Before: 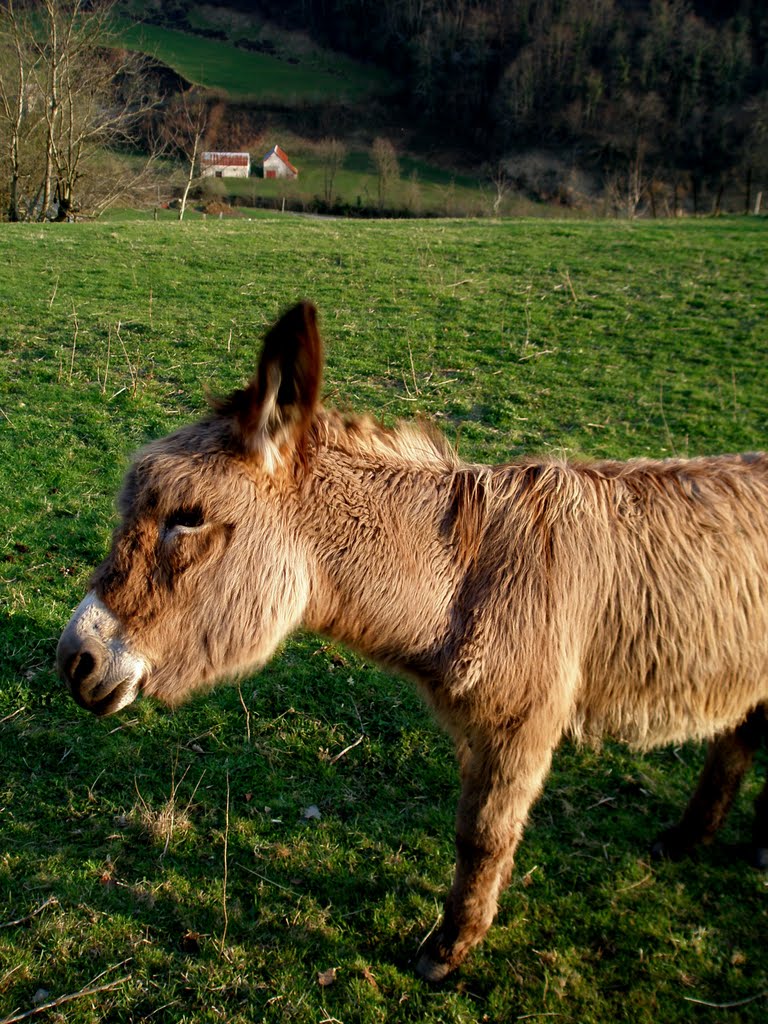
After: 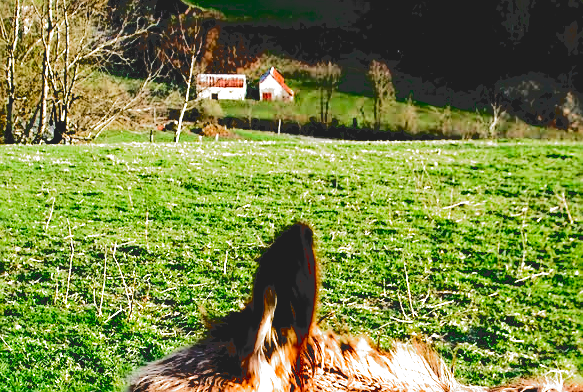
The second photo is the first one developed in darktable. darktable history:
crop: left 0.547%, top 7.638%, right 23.454%, bottom 54.046%
sharpen: on, module defaults
tone curve: curves: ch0 [(0, 0) (0.003, 0.185) (0.011, 0.185) (0.025, 0.187) (0.044, 0.185) (0.069, 0.185) (0.1, 0.18) (0.136, 0.18) (0.177, 0.179) (0.224, 0.202) (0.277, 0.252) (0.335, 0.343) (0.399, 0.452) (0.468, 0.553) (0.543, 0.643) (0.623, 0.717) (0.709, 0.778) (0.801, 0.82) (0.898, 0.856) (1, 1)], color space Lab, independent channels, preserve colors none
filmic rgb: black relative exposure -3.52 EV, white relative exposure 2.28 EV, hardness 3.41, preserve chrominance no, color science v4 (2020)
exposure: exposure 0.94 EV, compensate exposure bias true, compensate highlight preservation false
